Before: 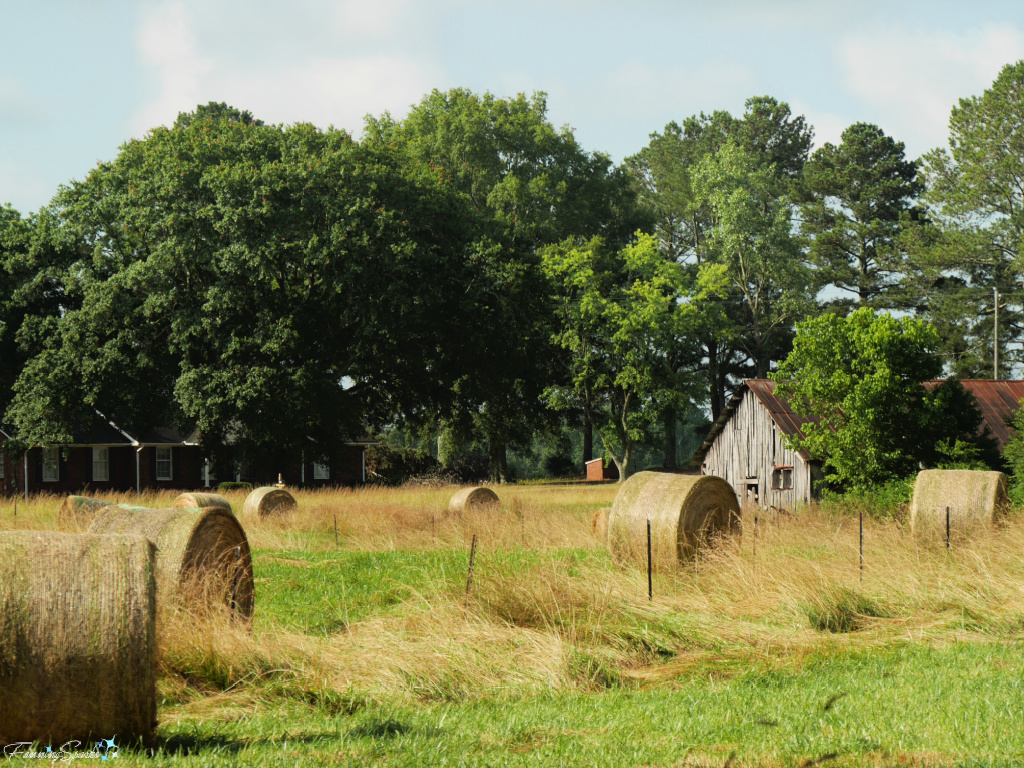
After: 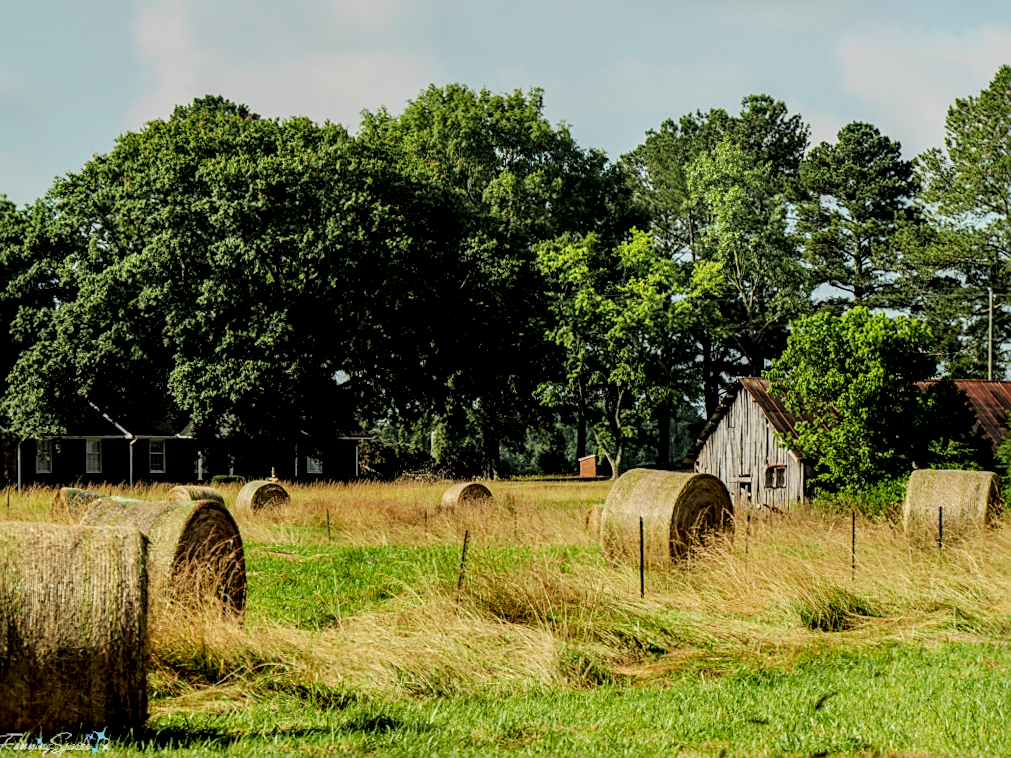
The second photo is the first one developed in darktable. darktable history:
local contrast: highlights 21%, shadows 69%, detail 170%
contrast brightness saturation: contrast 0.038, saturation 0.151
filmic rgb: black relative exposure -7.65 EV, white relative exposure 4.56 EV, hardness 3.61, color science v6 (2022)
sharpen: amount 0.56
crop and rotate: angle -0.525°
